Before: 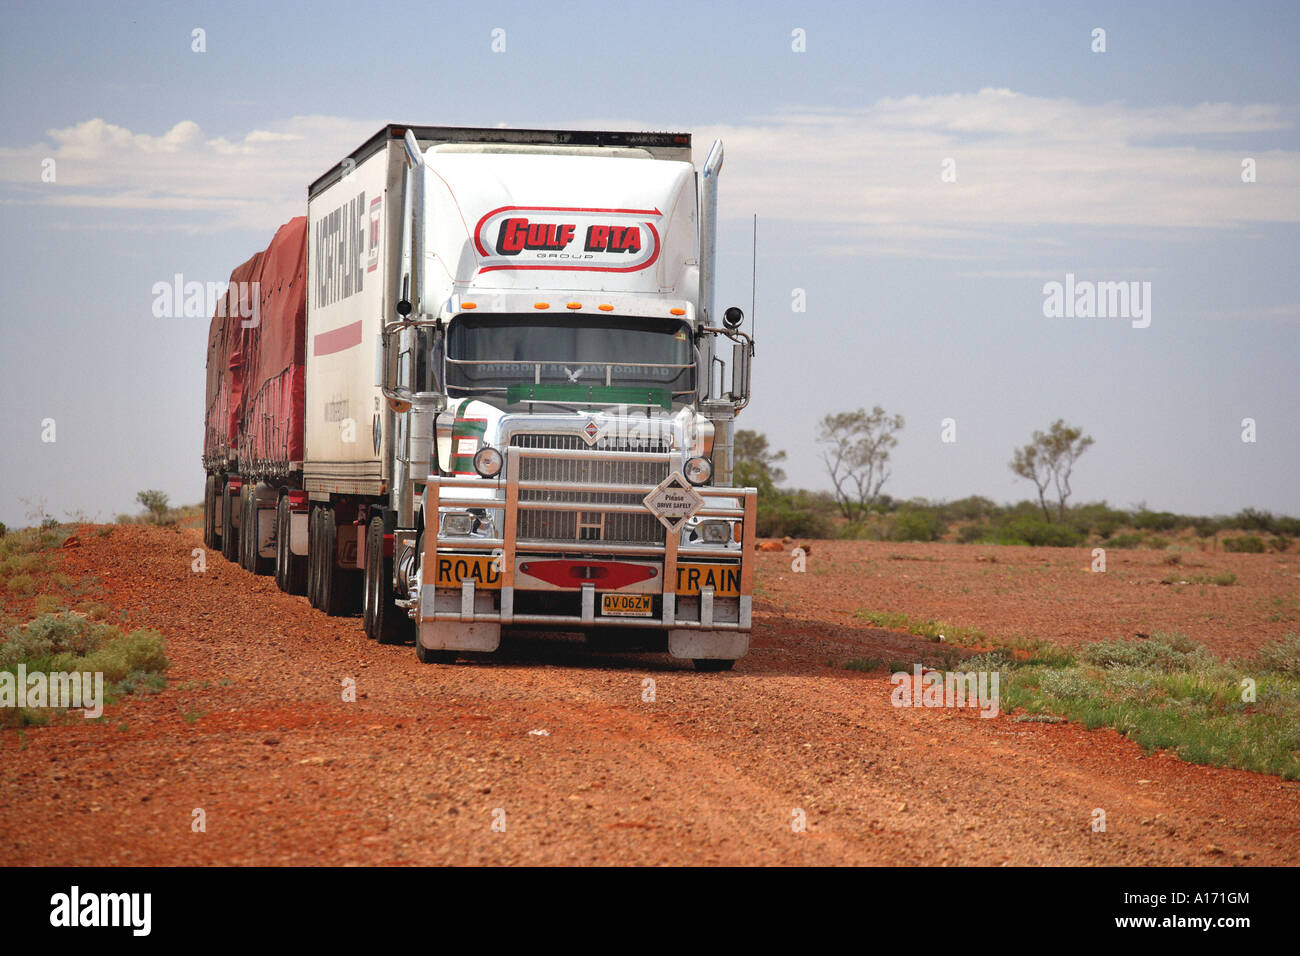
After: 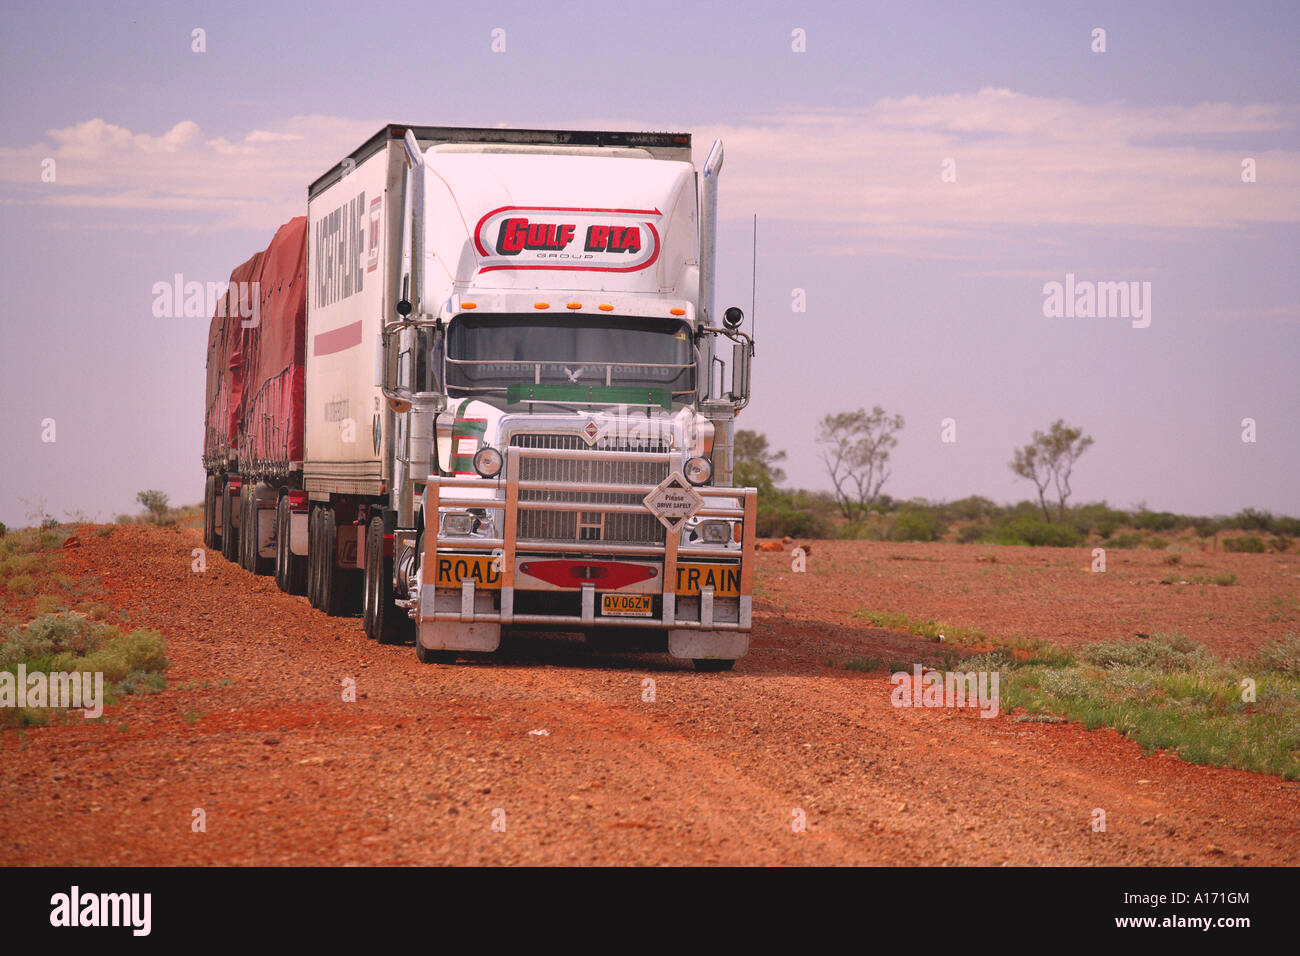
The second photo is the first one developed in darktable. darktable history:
contrast brightness saturation: contrast -0.11
color correction: highlights a* 14.52, highlights b* 4.84
white balance: red 0.976, blue 1.04
